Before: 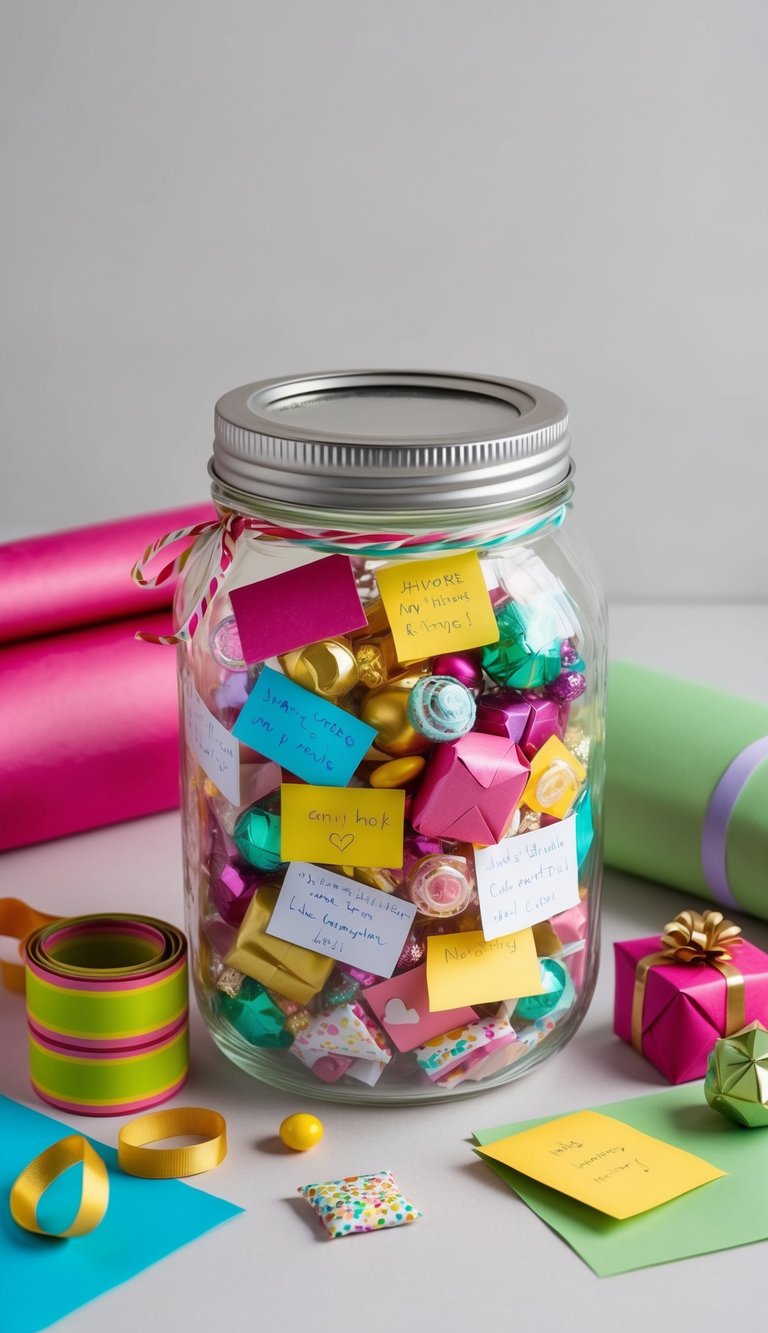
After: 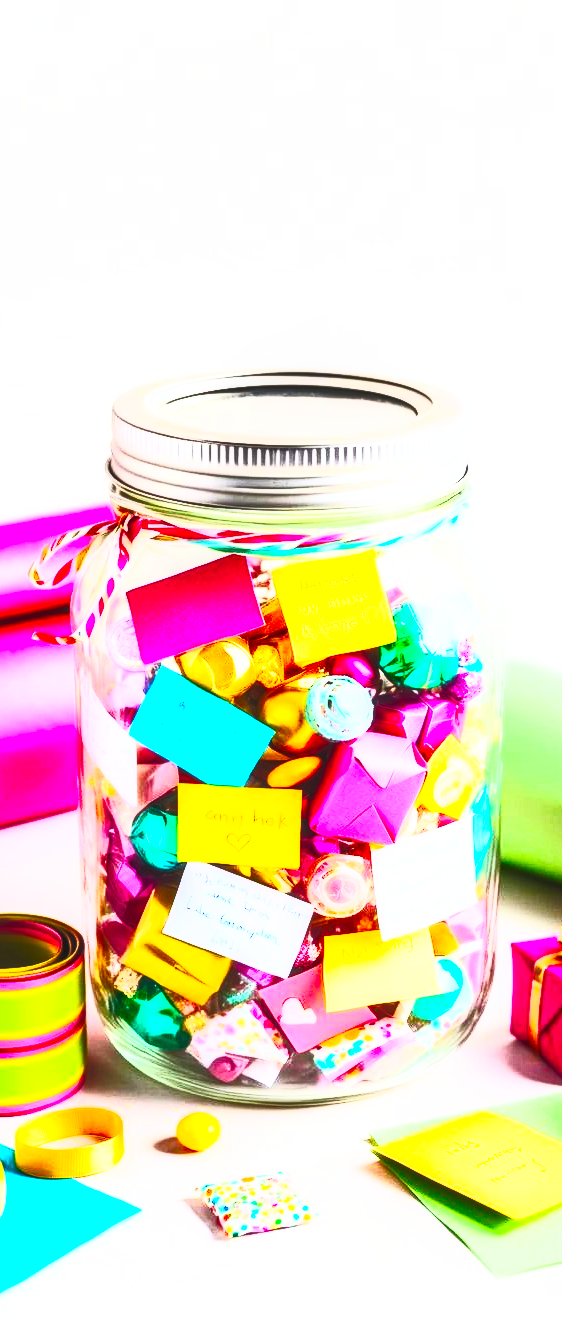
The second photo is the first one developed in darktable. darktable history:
crop: left 13.443%, right 13.31%
contrast brightness saturation: contrast 1, brightness 1, saturation 1
local contrast: detail 130%
base curve: curves: ch0 [(0, 0) (0.028, 0.03) (0.121, 0.232) (0.46, 0.748) (0.859, 0.968) (1, 1)], preserve colors none
tone equalizer: -8 EV -0.75 EV, -7 EV -0.7 EV, -6 EV -0.6 EV, -5 EV -0.4 EV, -3 EV 0.4 EV, -2 EV 0.6 EV, -1 EV 0.7 EV, +0 EV 0.75 EV, edges refinement/feathering 500, mask exposure compensation -1.57 EV, preserve details no
